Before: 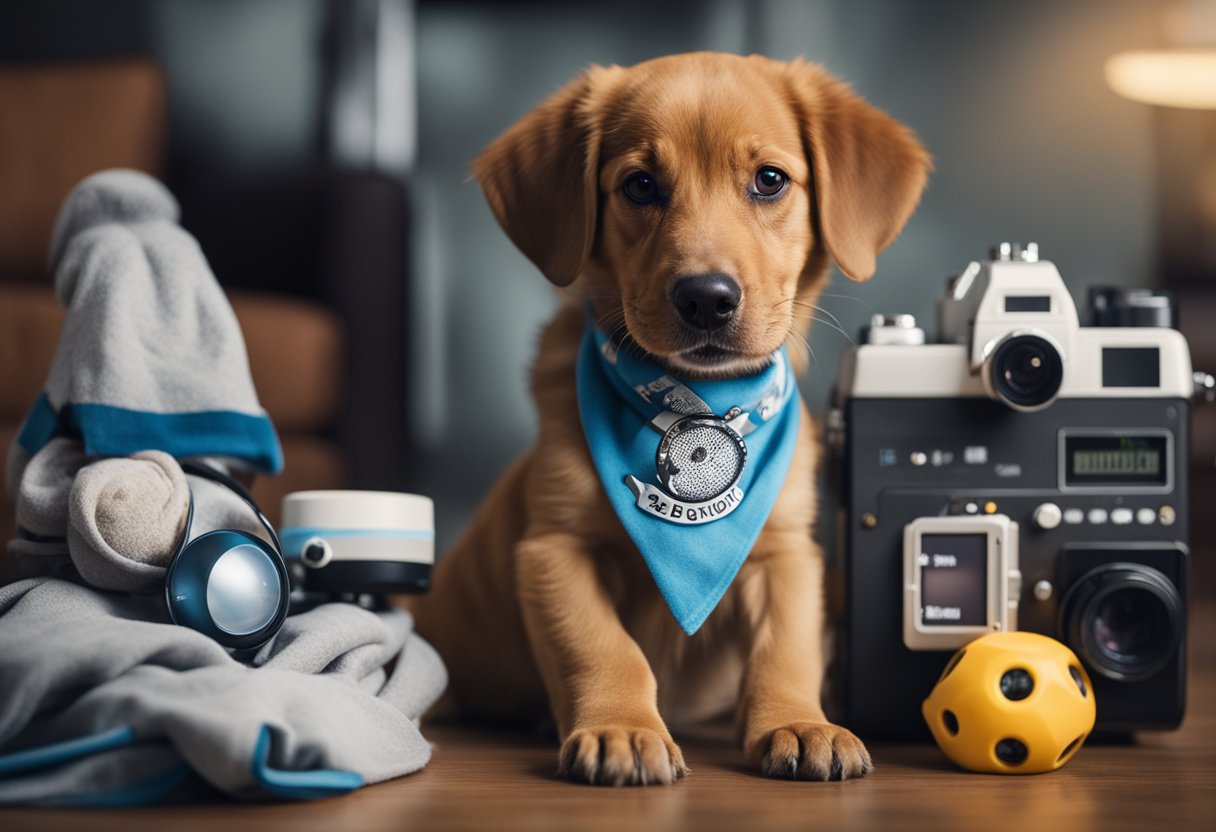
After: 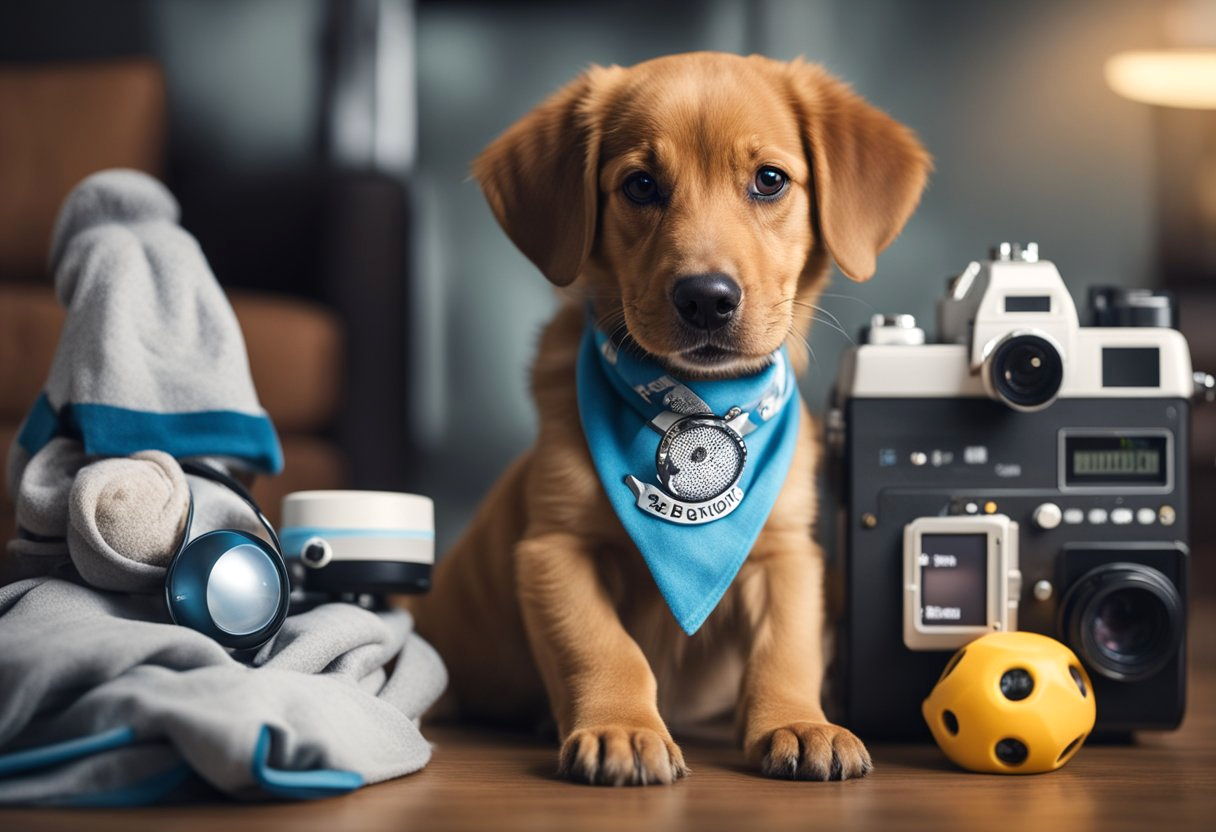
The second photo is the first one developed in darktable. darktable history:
exposure: exposure 0.187 EV, compensate exposure bias true, compensate highlight preservation false
